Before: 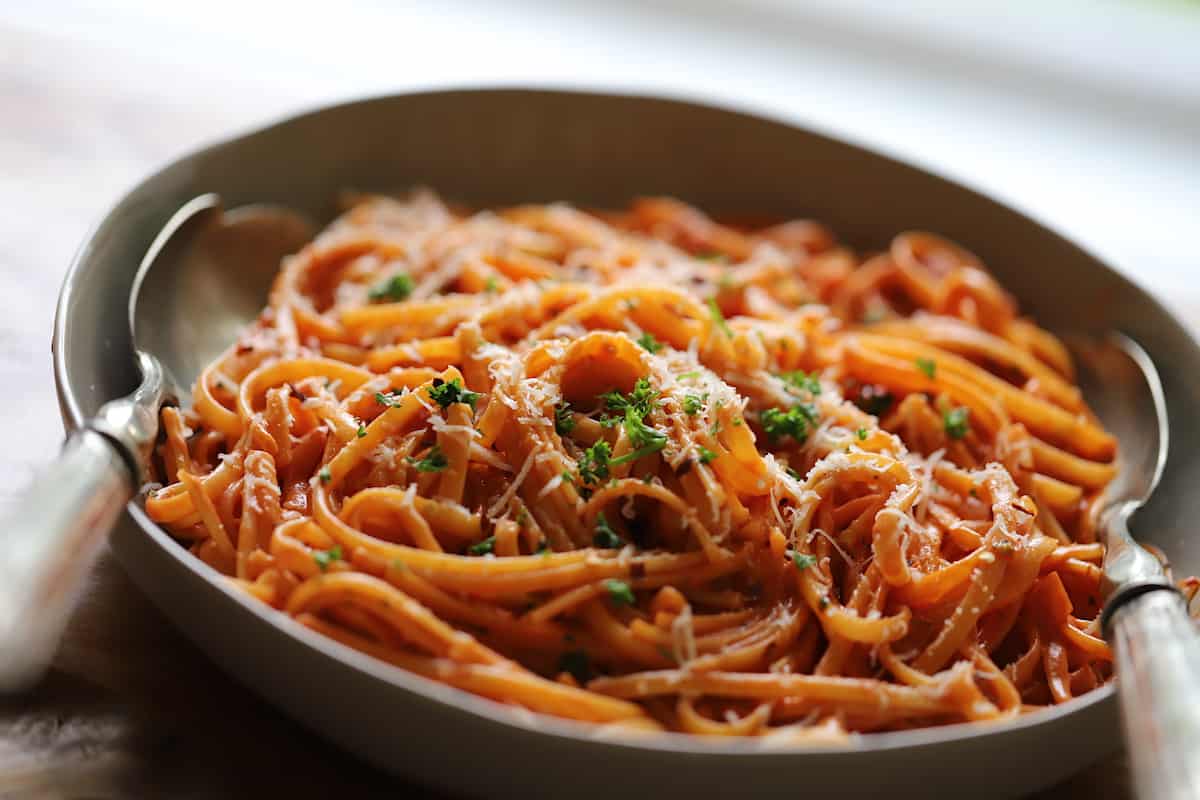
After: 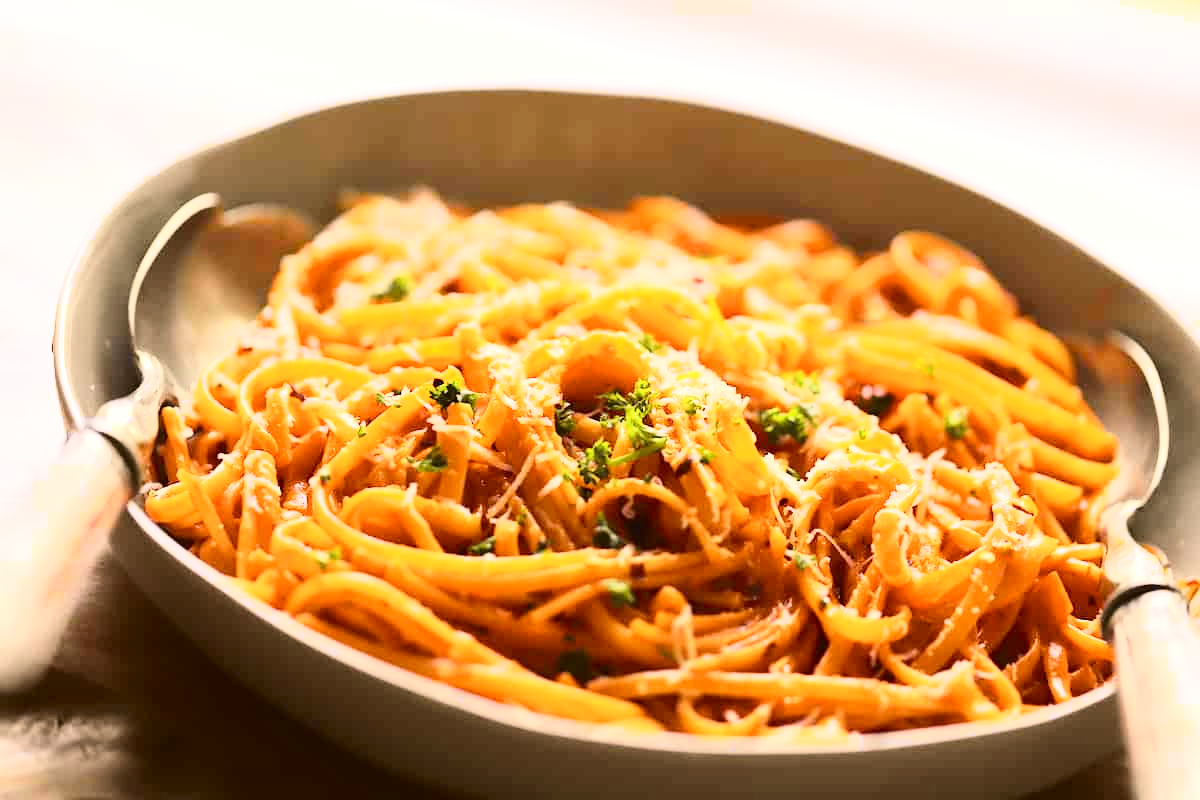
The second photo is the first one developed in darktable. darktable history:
color correction: highlights a* 10.18, highlights b* 9.77, shadows a* 8.79, shadows b* 7.67, saturation 0.789
exposure: black level correction 0, exposure 1.105 EV, compensate exposure bias true, compensate highlight preservation false
tone curve: curves: ch0 [(0, 0.029) (0.087, 0.084) (0.227, 0.239) (0.46, 0.576) (0.657, 0.796) (0.861, 0.932) (0.997, 0.951)]; ch1 [(0, 0) (0.353, 0.344) (0.45, 0.46) (0.502, 0.494) (0.534, 0.523) (0.573, 0.576) (0.602, 0.631) (0.647, 0.669) (1, 1)]; ch2 [(0, 0) (0.333, 0.346) (0.385, 0.395) (0.44, 0.466) (0.5, 0.493) (0.521, 0.56) (0.553, 0.579) (0.573, 0.599) (0.667, 0.777) (1, 1)], color space Lab, independent channels, preserve colors none
